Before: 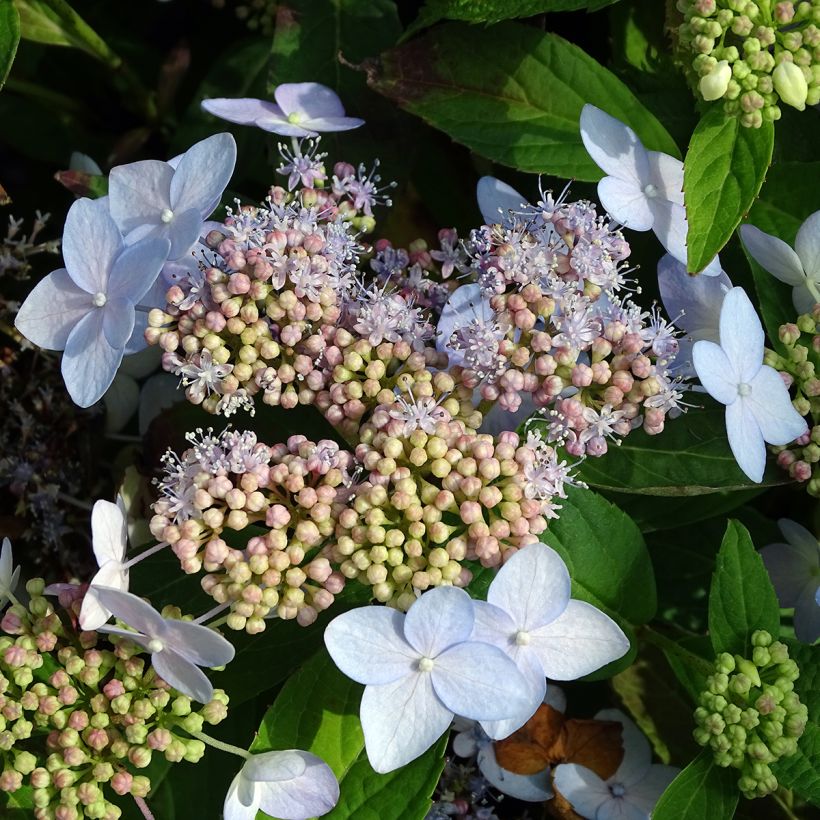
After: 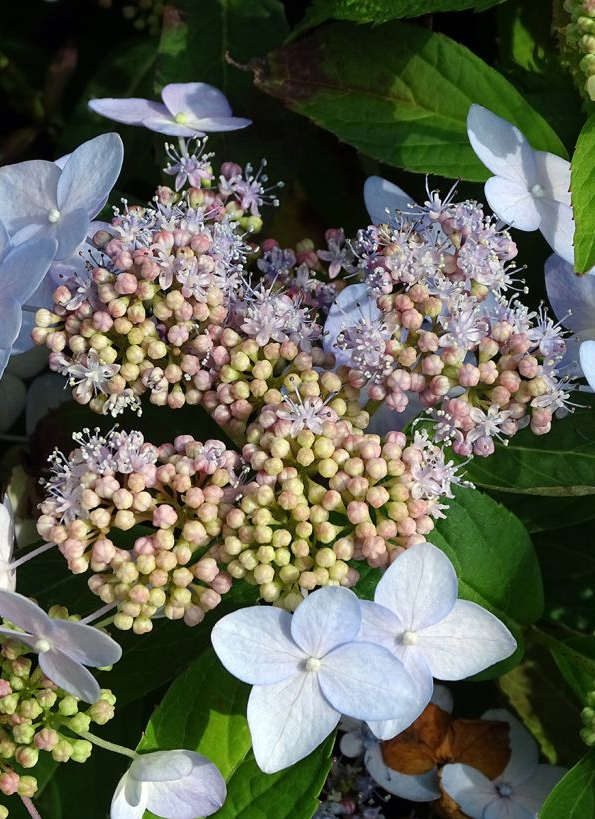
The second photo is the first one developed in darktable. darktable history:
crop: left 13.888%, top 0%, right 13.485%
